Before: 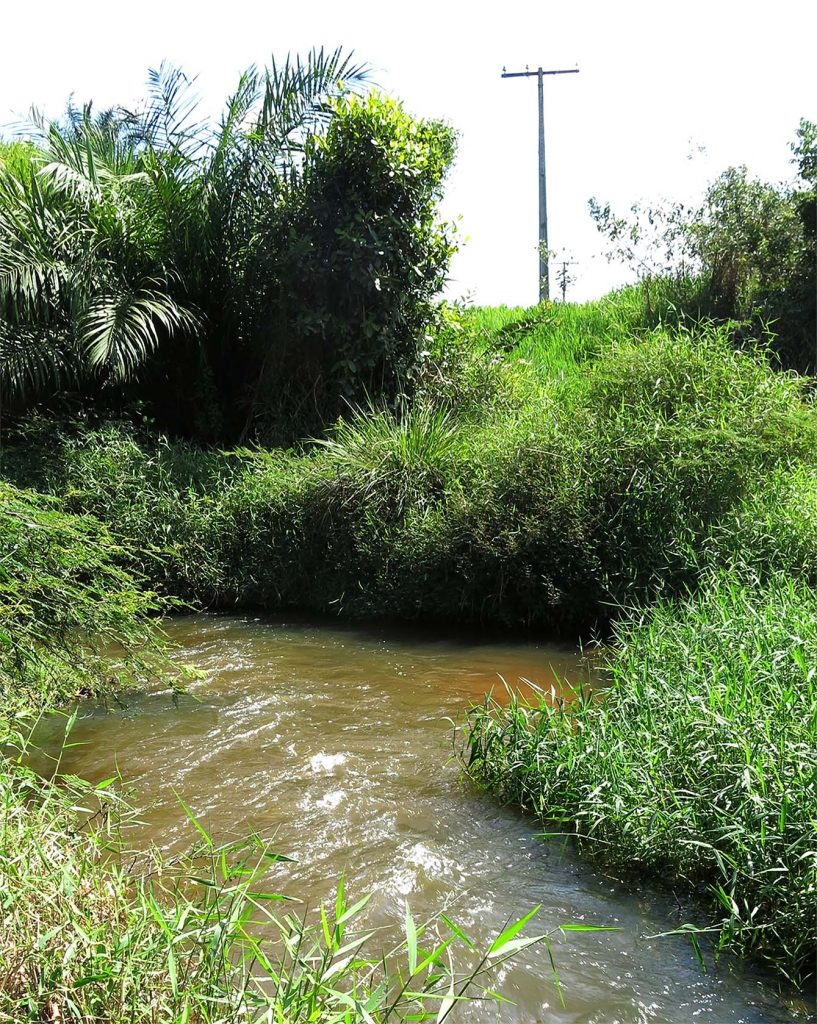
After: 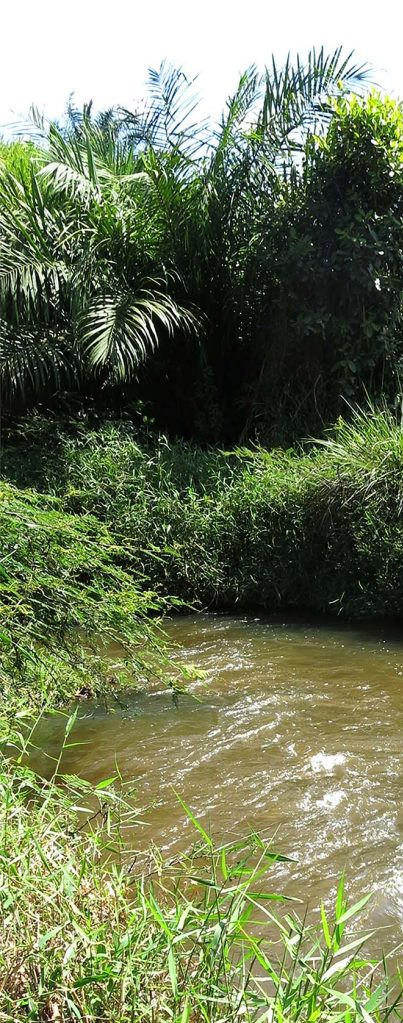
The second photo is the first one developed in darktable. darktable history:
crop and rotate: left 0.012%, top 0%, right 50.59%
